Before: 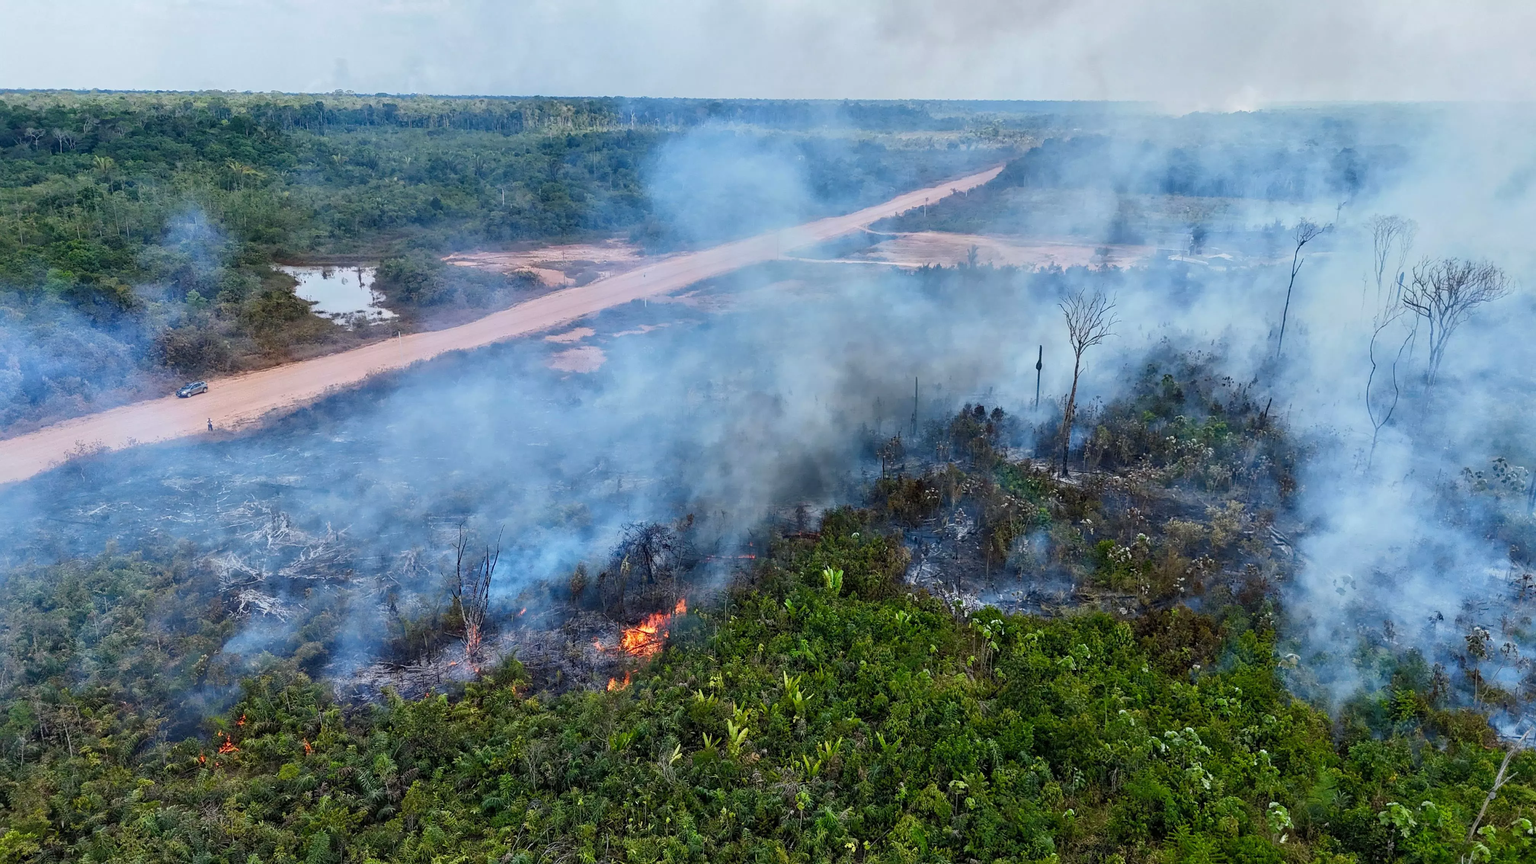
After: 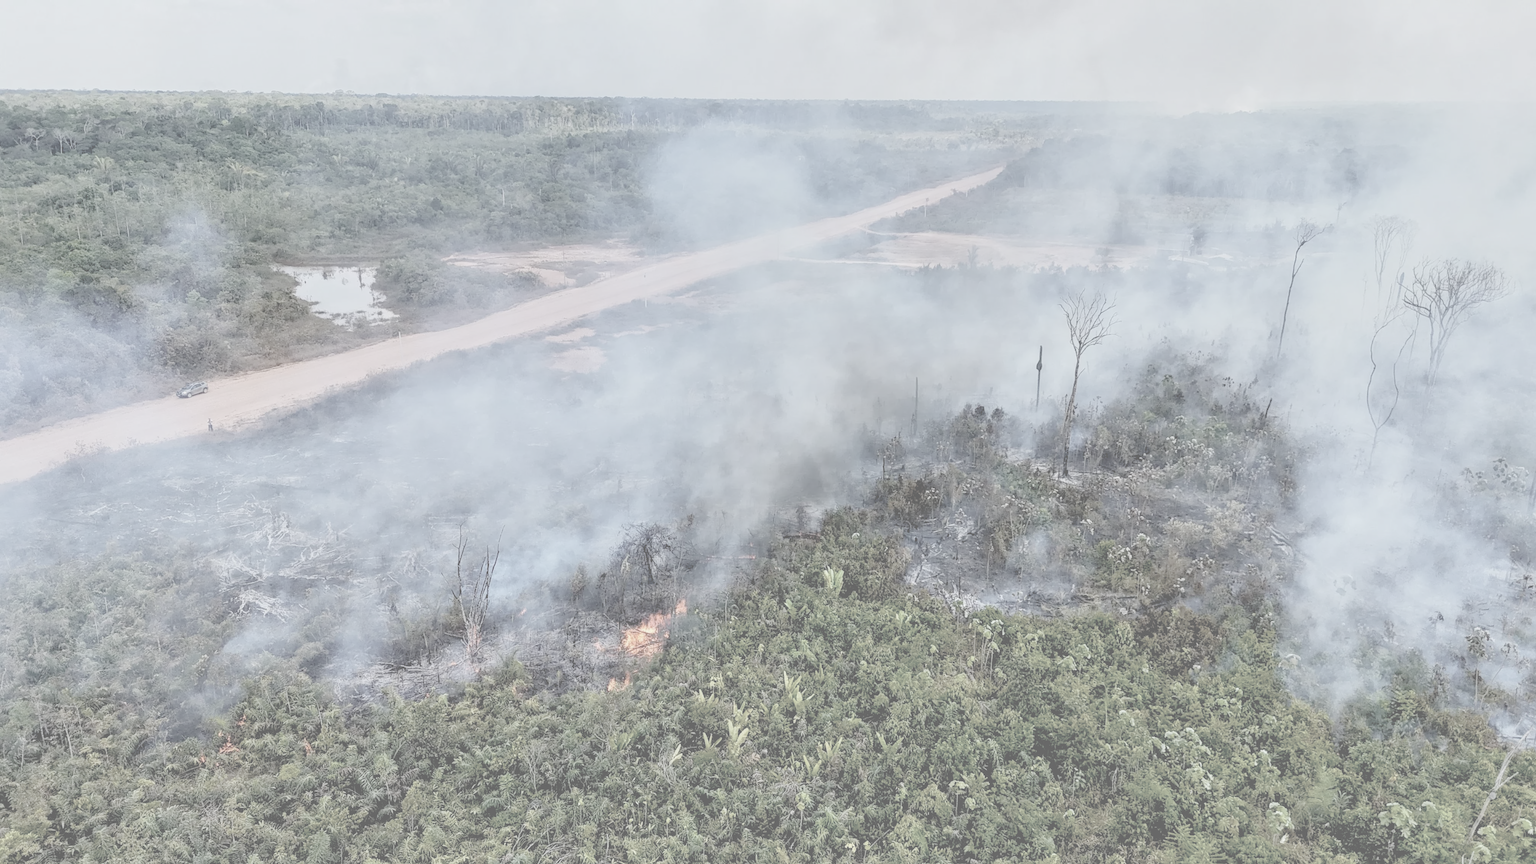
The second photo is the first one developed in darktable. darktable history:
color balance rgb: global offset › luminance -1.006%, perceptual saturation grading › global saturation 0.067%, global vibrance 20%
local contrast: on, module defaults
contrast brightness saturation: contrast -0.307, brightness 0.744, saturation -0.795
tone equalizer: edges refinement/feathering 500, mask exposure compensation -1.57 EV, preserve details no
